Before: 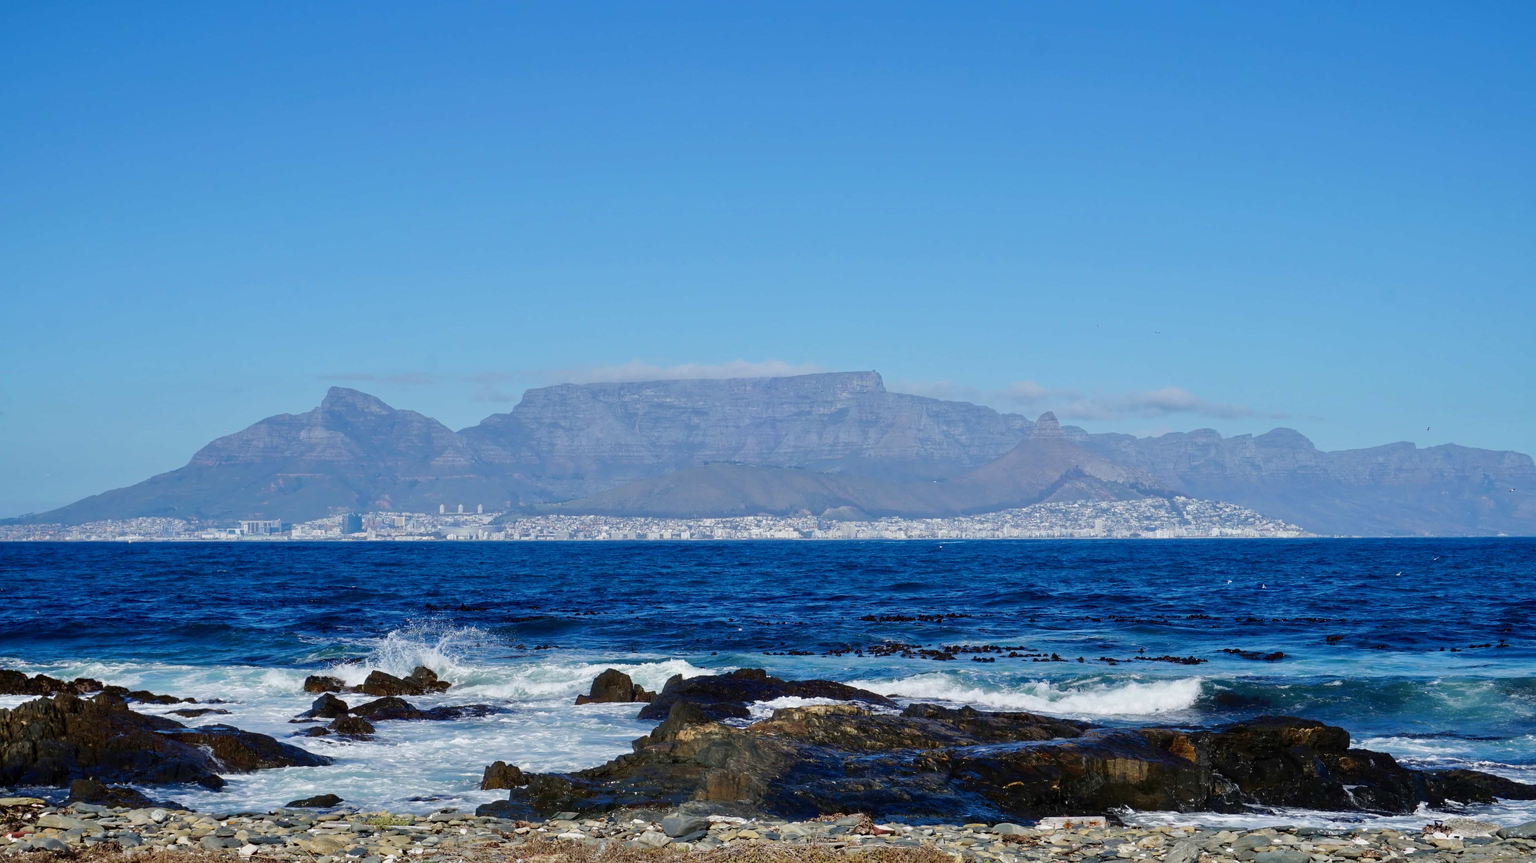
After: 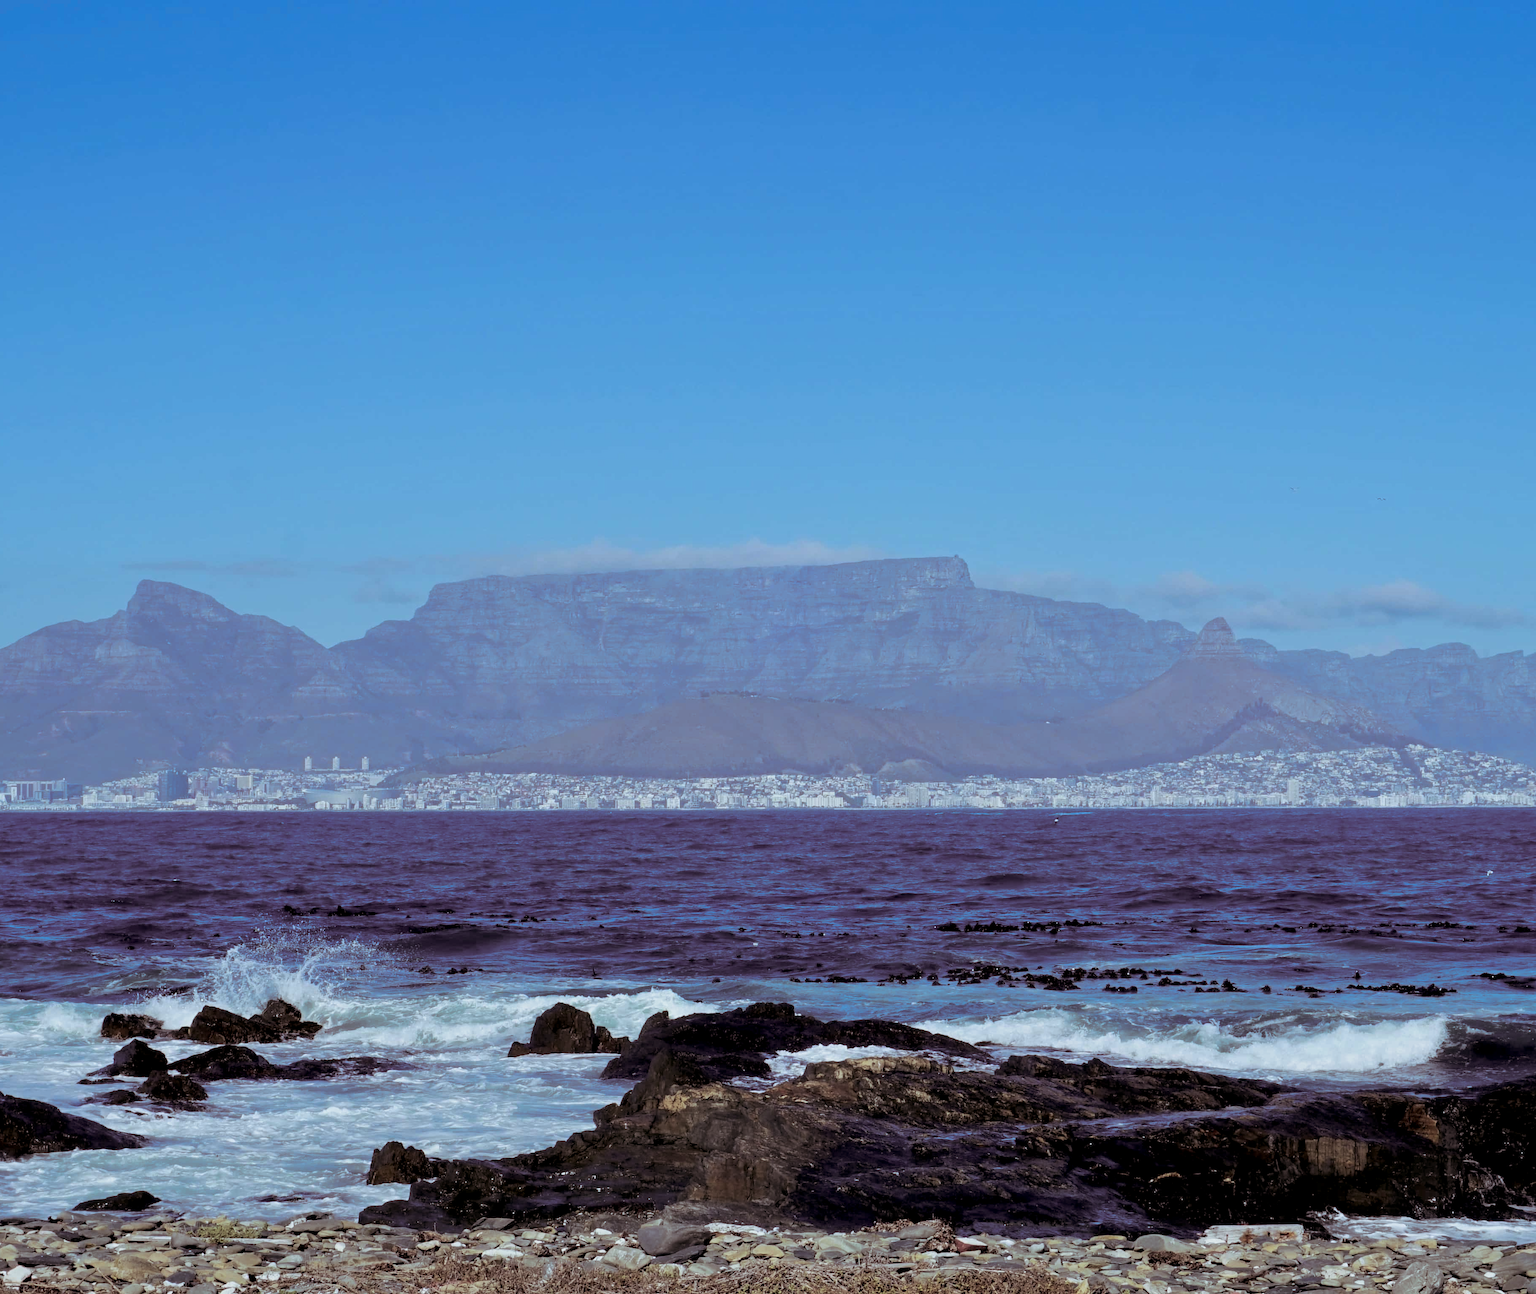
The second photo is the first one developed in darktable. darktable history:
crop: left 15.419%, right 17.914%
exposure: black level correction 0.009, exposure -0.159 EV, compensate highlight preservation false
split-toning: shadows › saturation 0.24, highlights › hue 54°, highlights › saturation 0.24
white balance: red 0.925, blue 1.046
